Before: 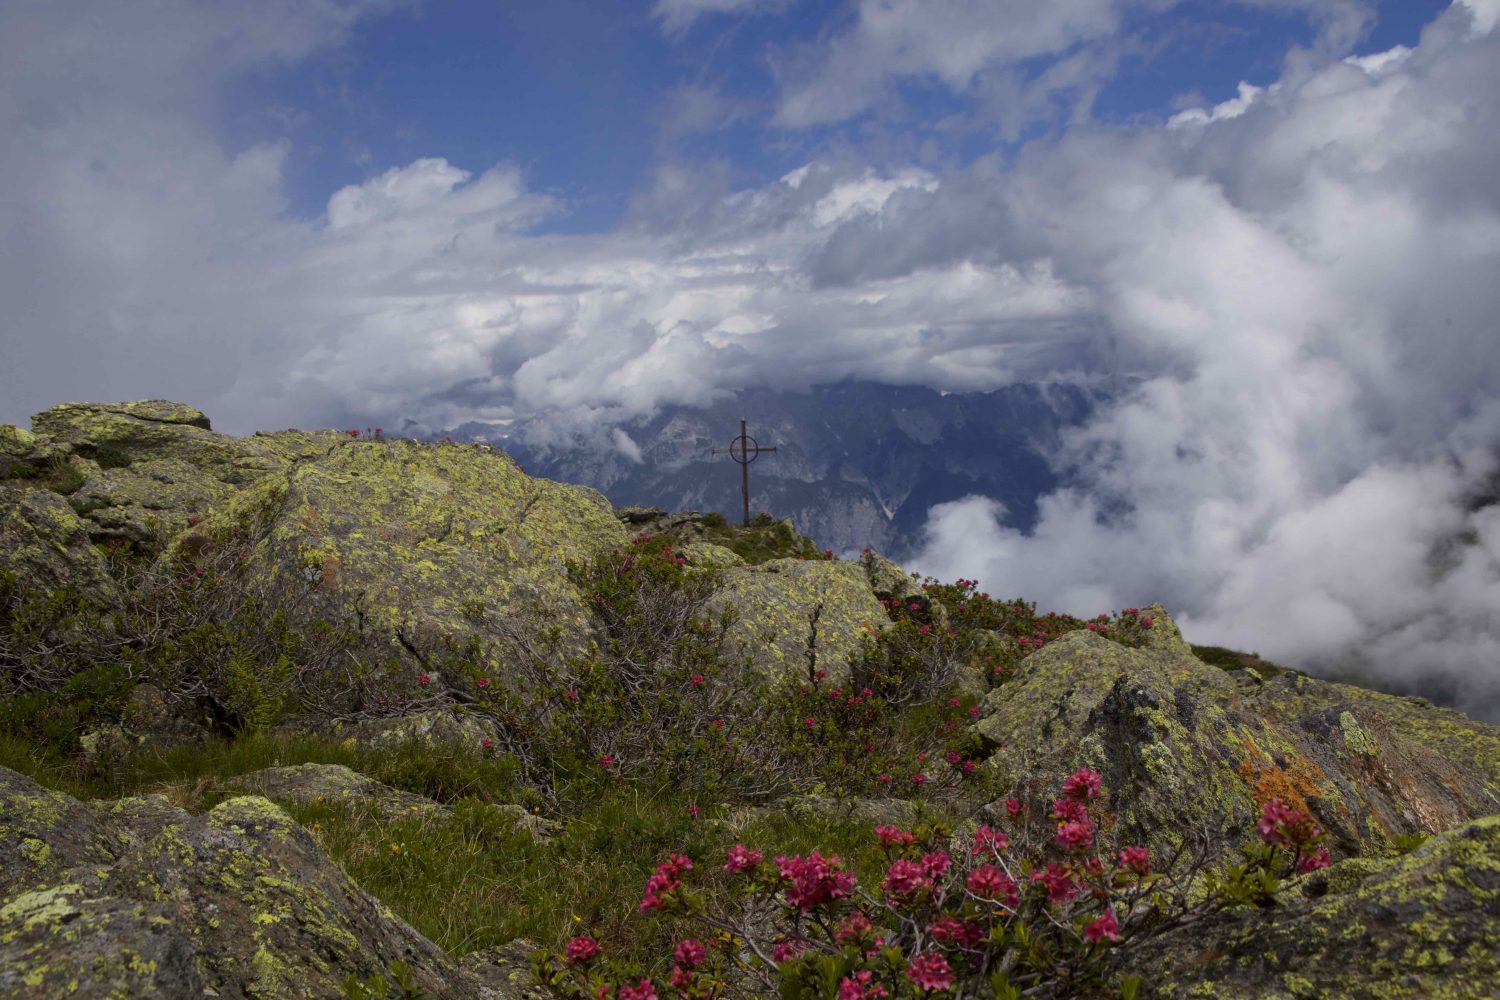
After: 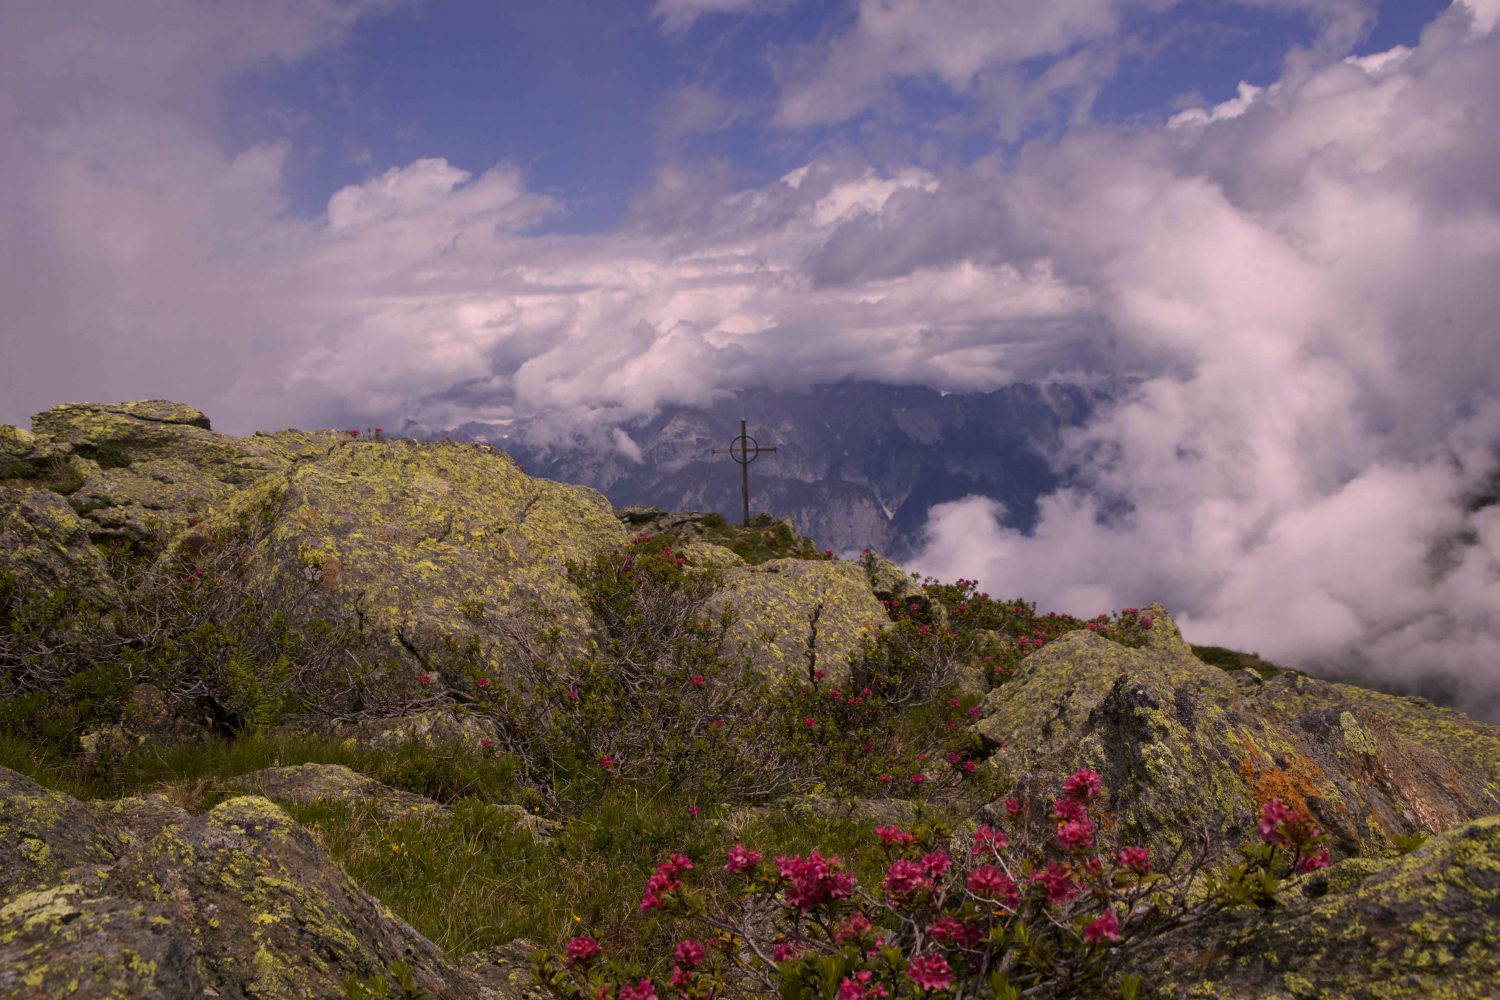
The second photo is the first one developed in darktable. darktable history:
exposure: compensate highlight preservation false
color correction: highlights a* 14.59, highlights b* 4.86
